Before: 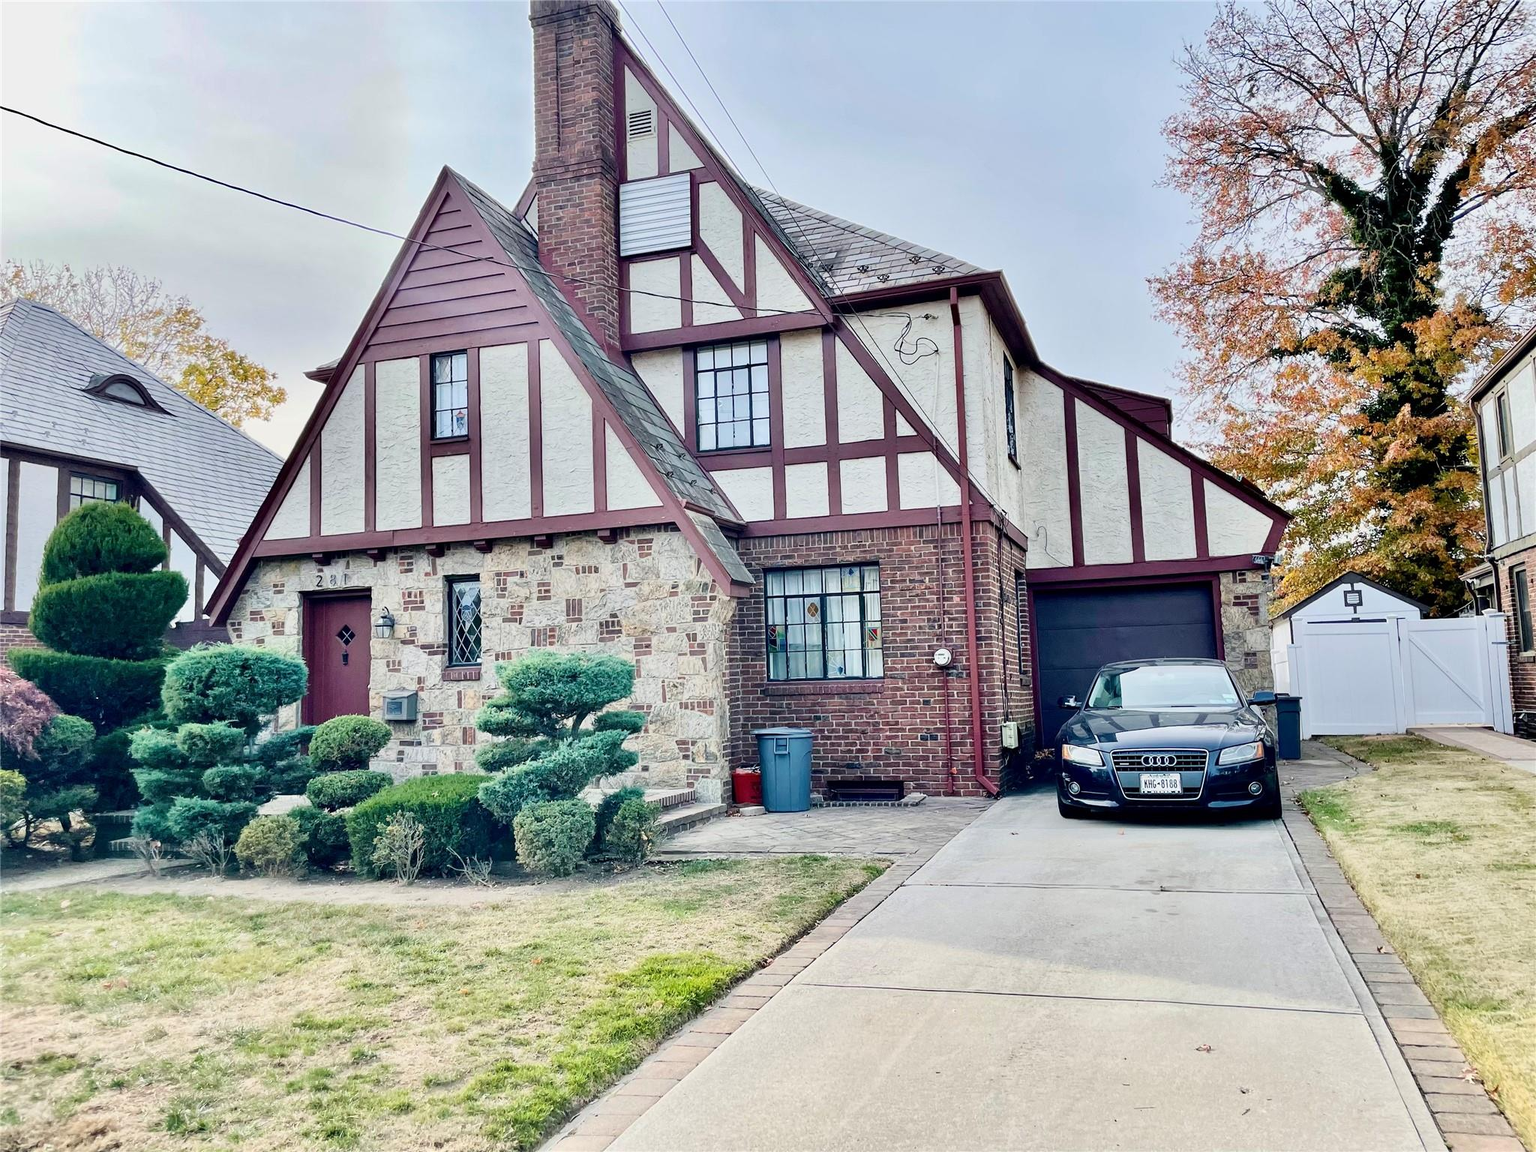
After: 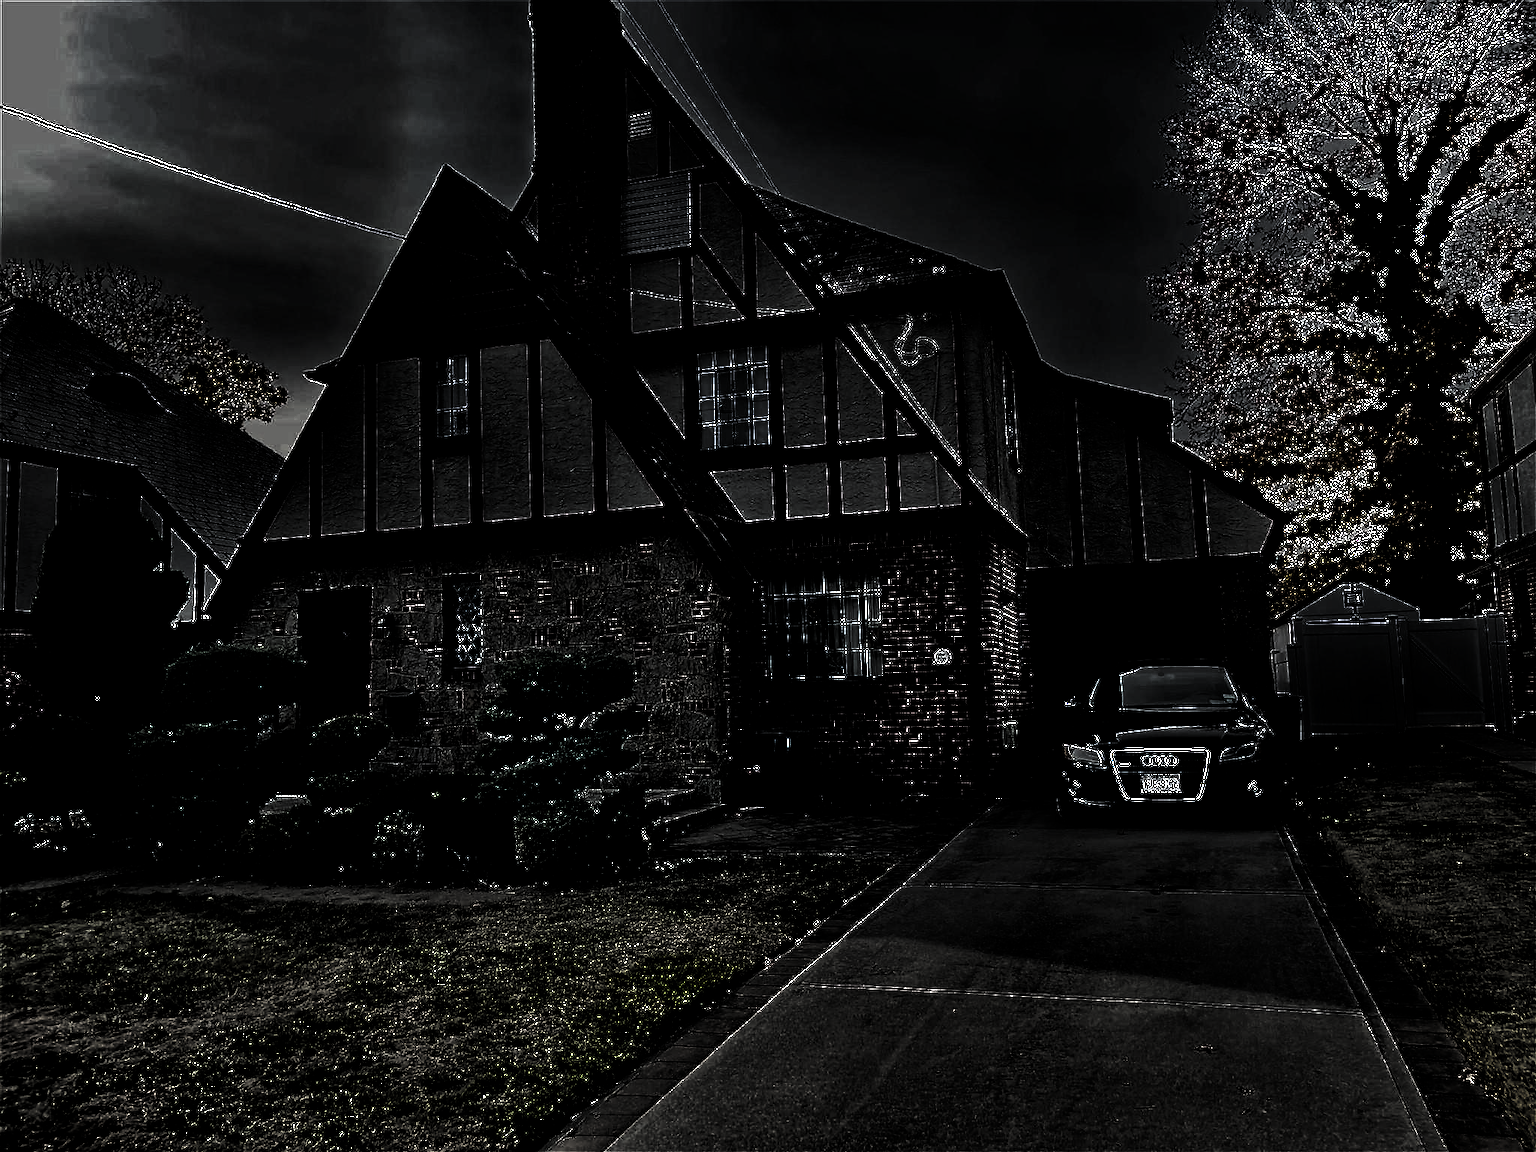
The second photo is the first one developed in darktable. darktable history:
sharpen: radius 1.497, amount 0.416, threshold 1.459
levels: levels [0.721, 0.937, 0.997]
